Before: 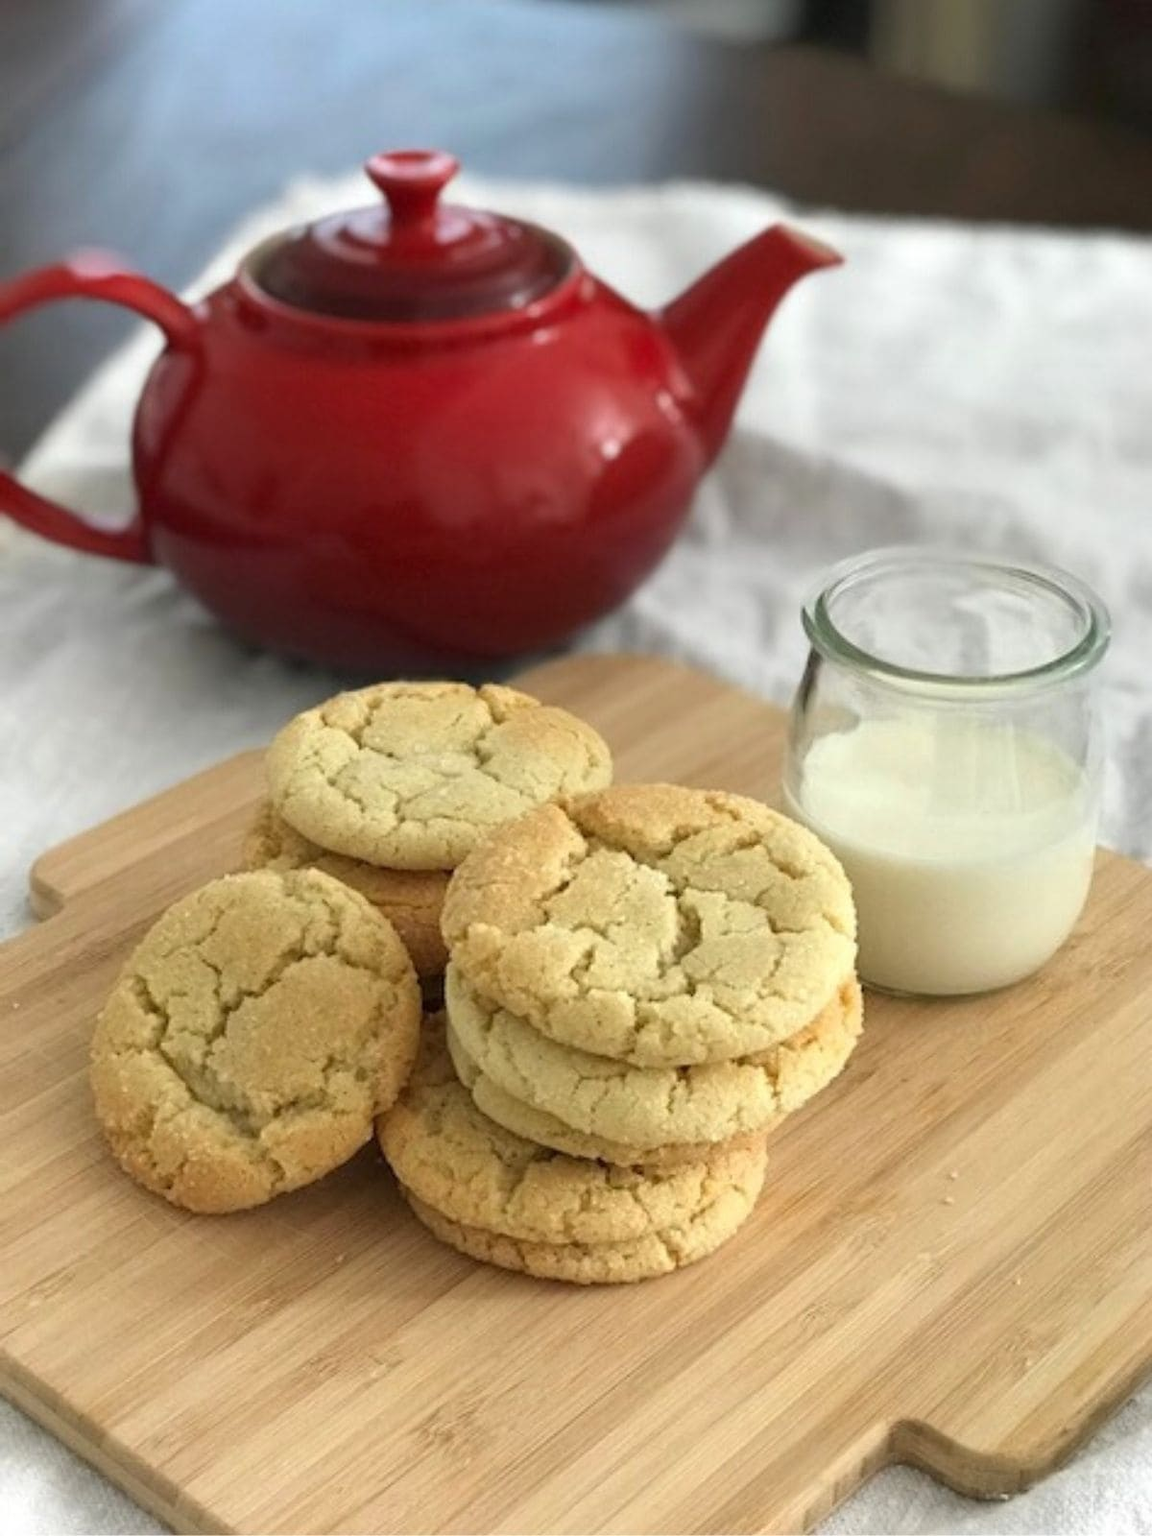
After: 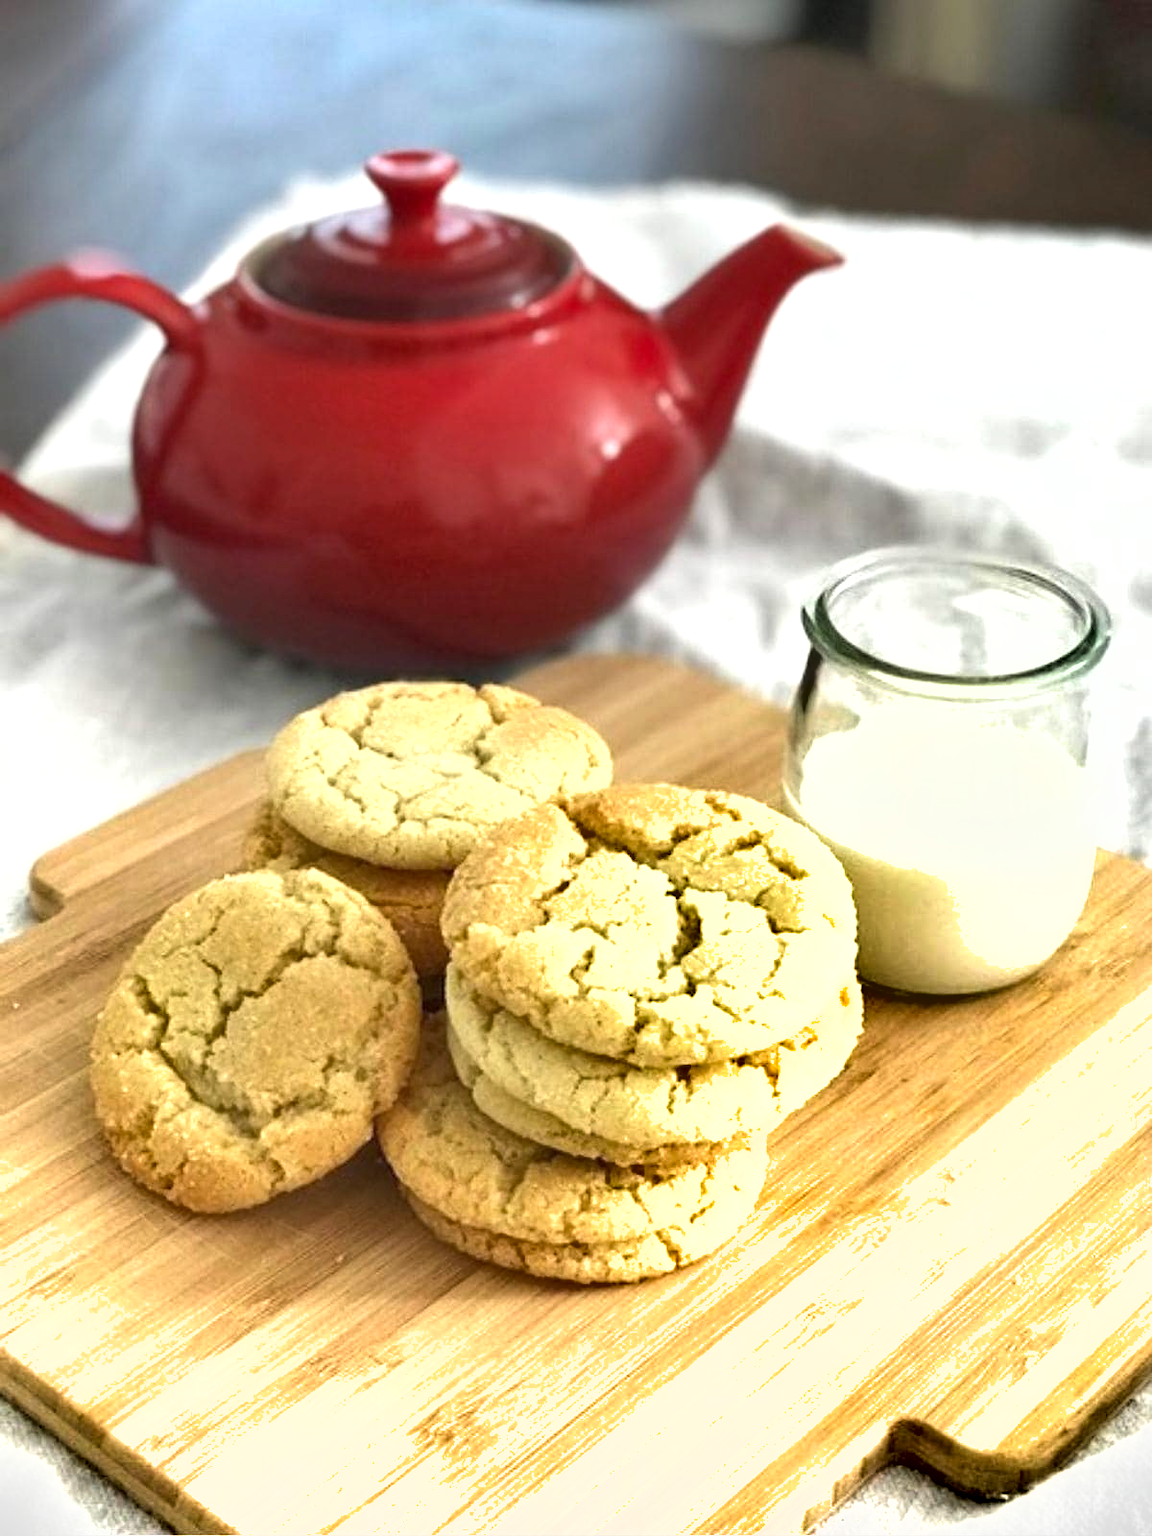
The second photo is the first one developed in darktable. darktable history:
exposure: black level correction 0, exposure 1.1 EV, compensate exposure bias true, compensate highlight preservation false
shadows and highlights: soften with gaussian
graduated density: on, module defaults
